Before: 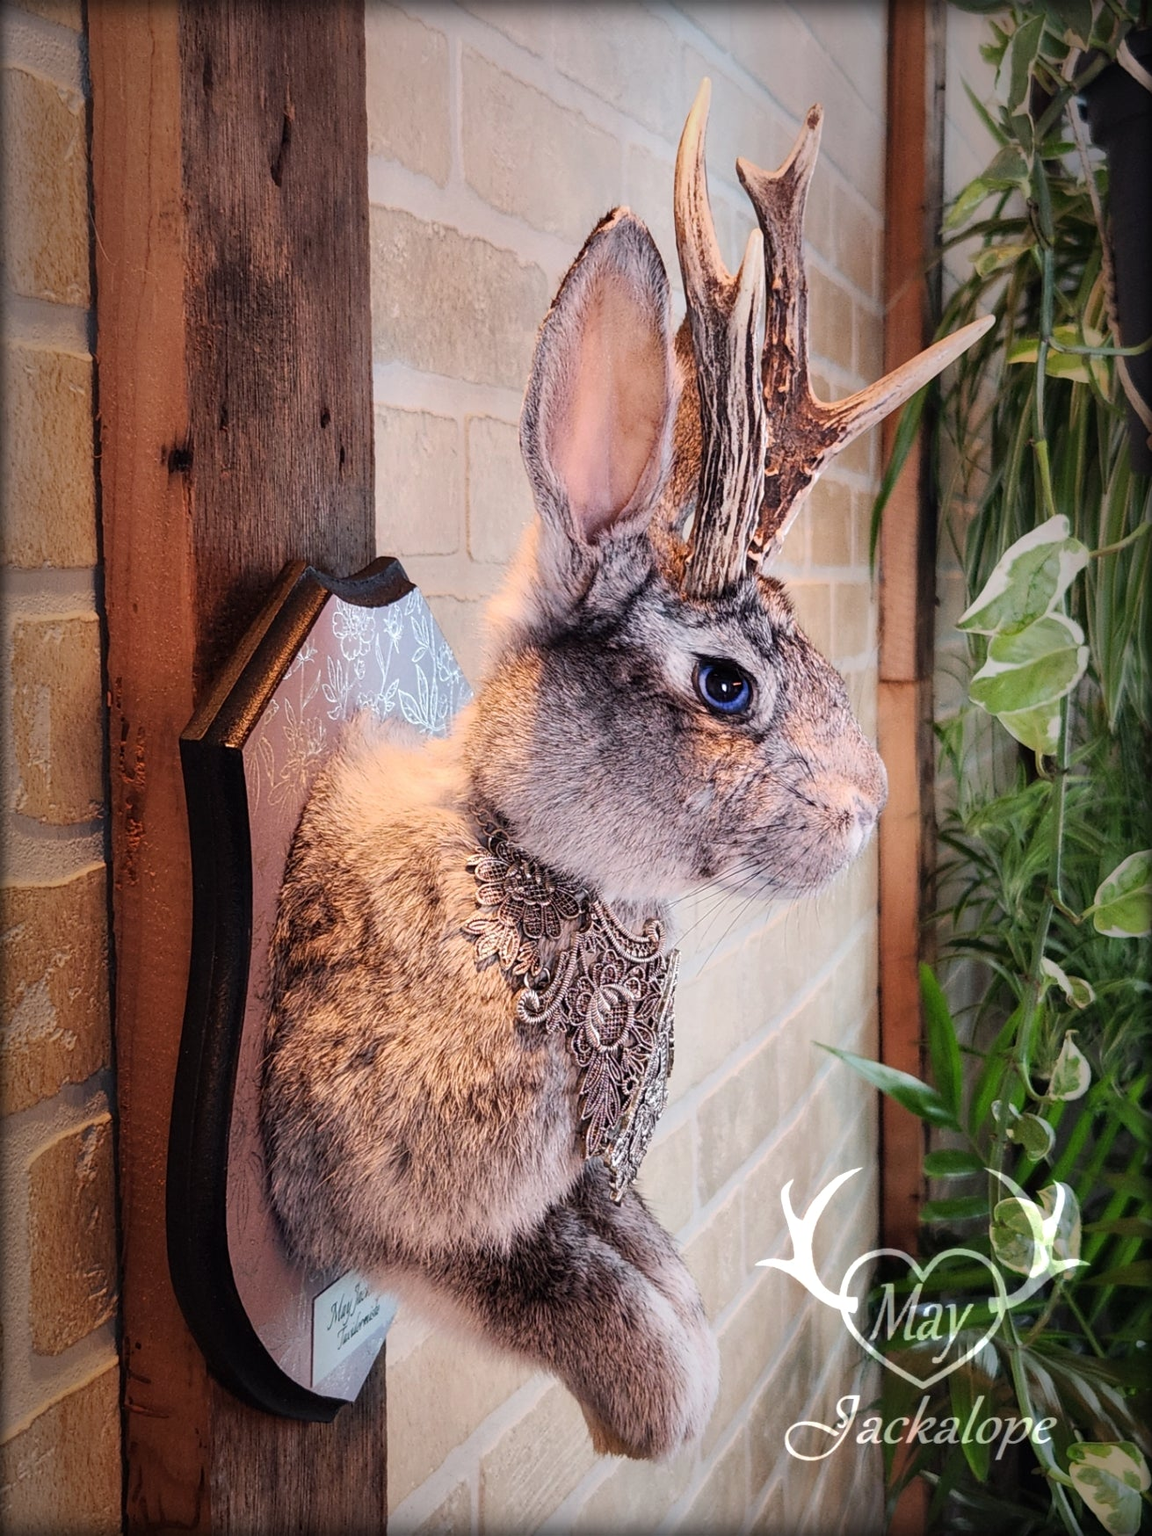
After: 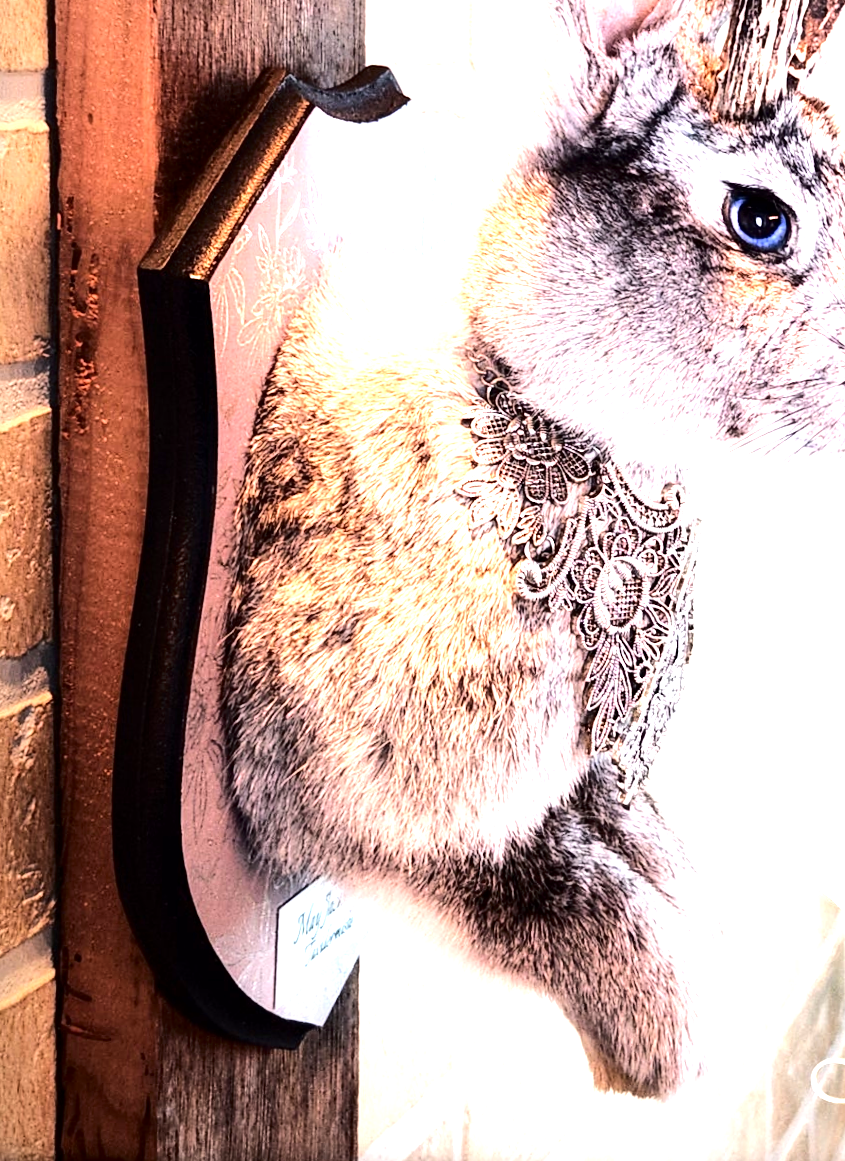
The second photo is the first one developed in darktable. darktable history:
crop and rotate: angle -1.09°, left 4.01%, top 31.851%, right 29.841%
exposure: black level correction 0, exposure 1.104 EV, compensate highlight preservation false
tone curve: curves: ch0 [(0.029, 0) (0.134, 0.063) (0.249, 0.198) (0.378, 0.365) (0.499, 0.529) (1, 1)], color space Lab, independent channels, preserve colors none
tone equalizer: -8 EV -0.722 EV, -7 EV -0.735 EV, -6 EV -0.611 EV, -5 EV -0.401 EV, -3 EV 0.397 EV, -2 EV 0.6 EV, -1 EV 0.686 EV, +0 EV 0.731 EV, edges refinement/feathering 500, mask exposure compensation -1.57 EV, preserve details no
